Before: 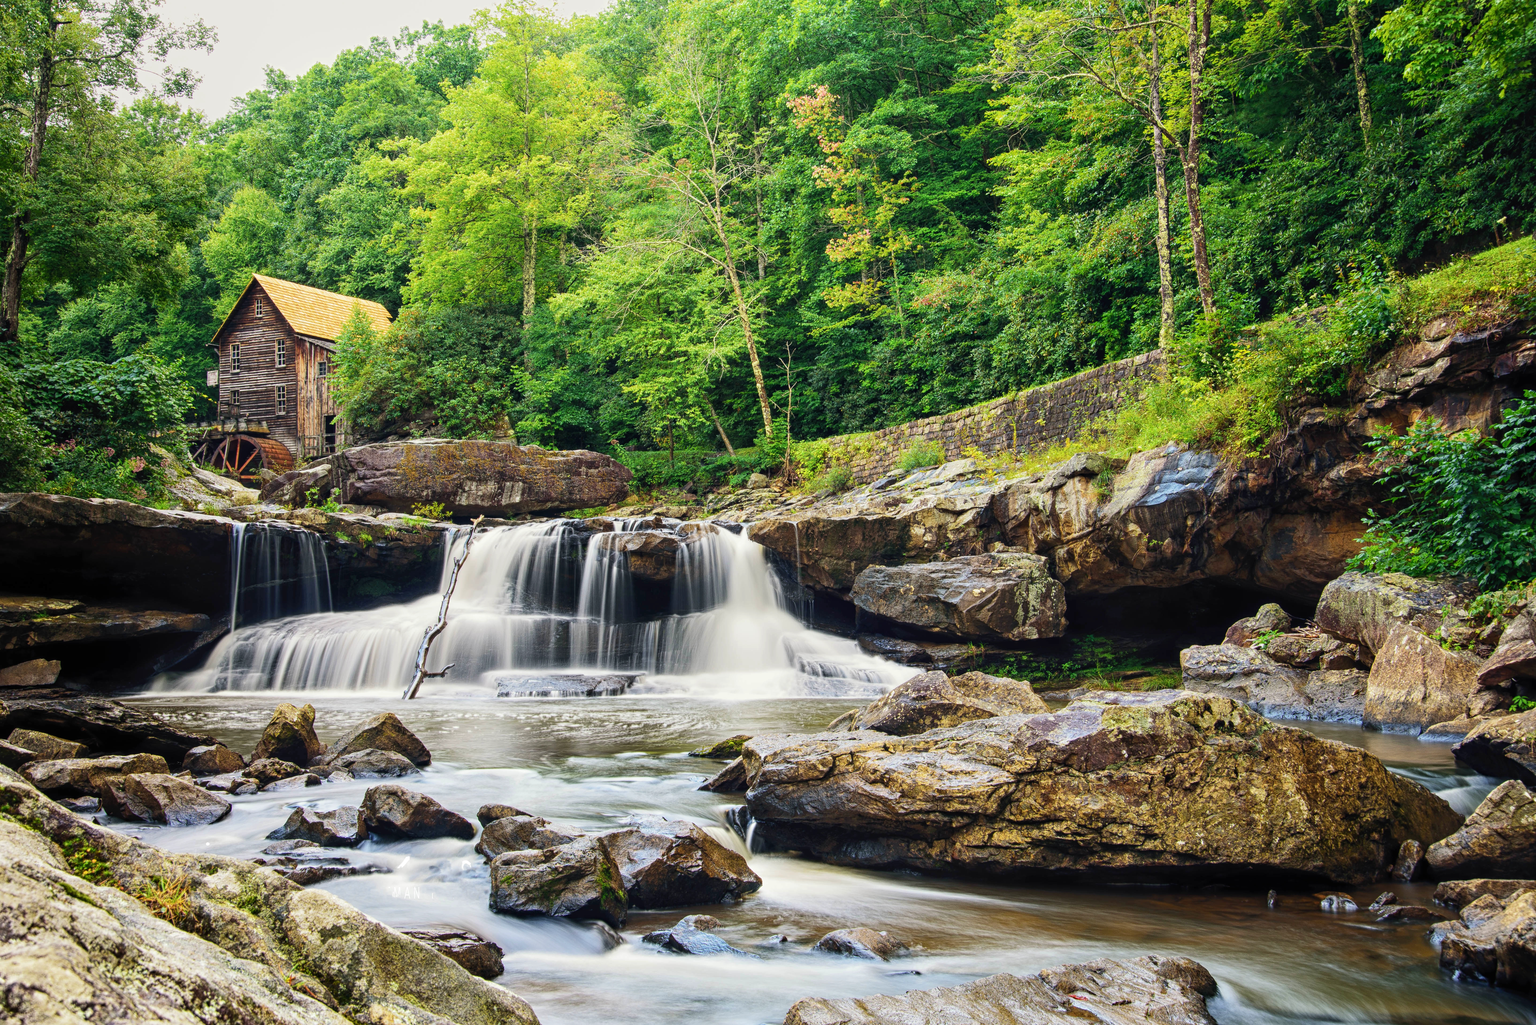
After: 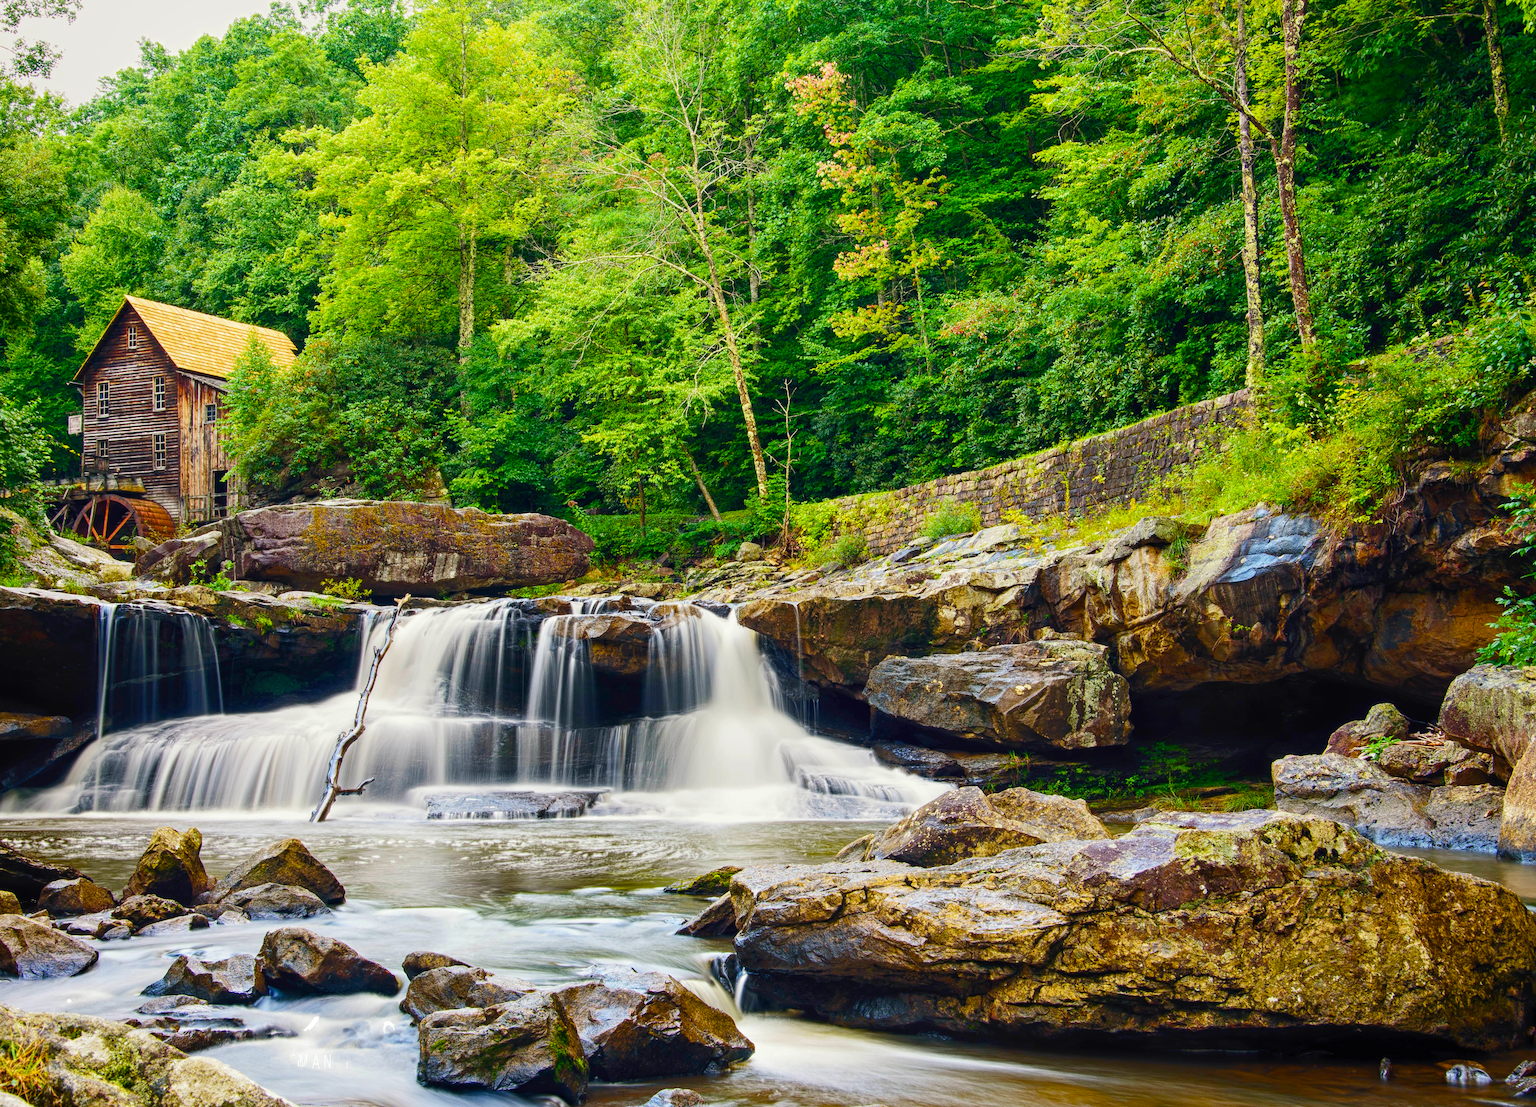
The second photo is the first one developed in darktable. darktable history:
crop: left 9.918%, top 3.466%, right 9.232%, bottom 9.213%
color balance rgb: perceptual saturation grading › global saturation 20%, perceptual saturation grading › highlights -25.248%, perceptual saturation grading › shadows 49.491%, global vibrance 30.195%
